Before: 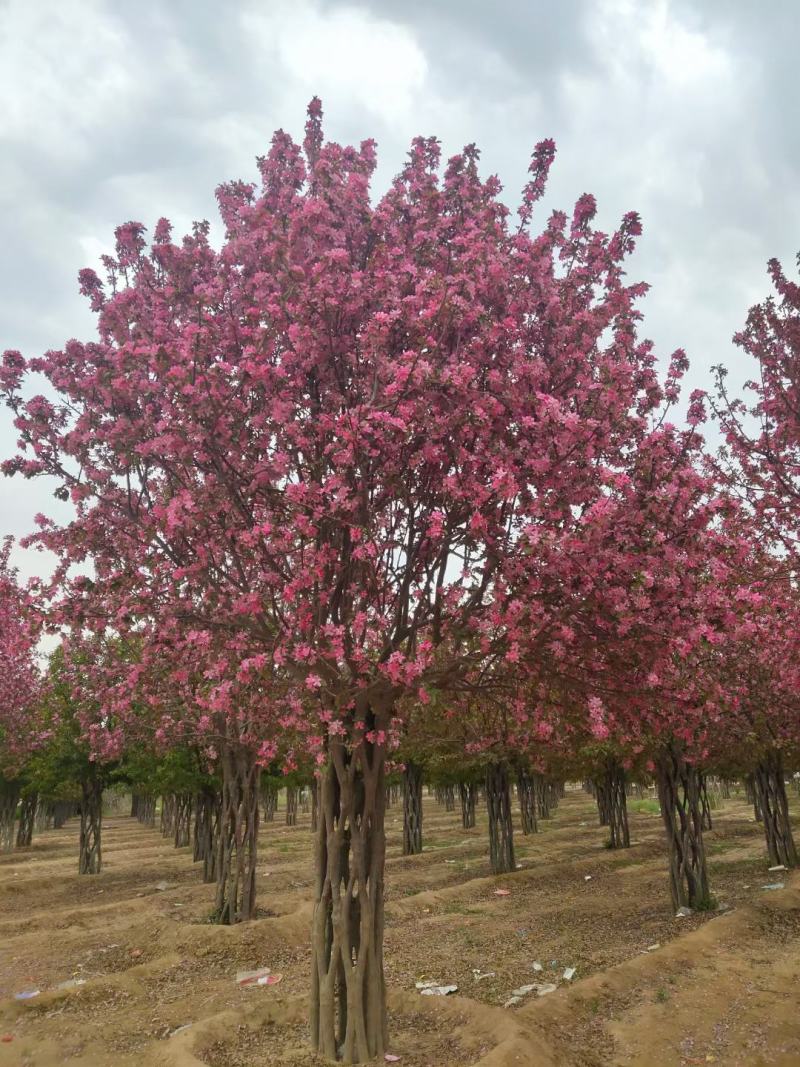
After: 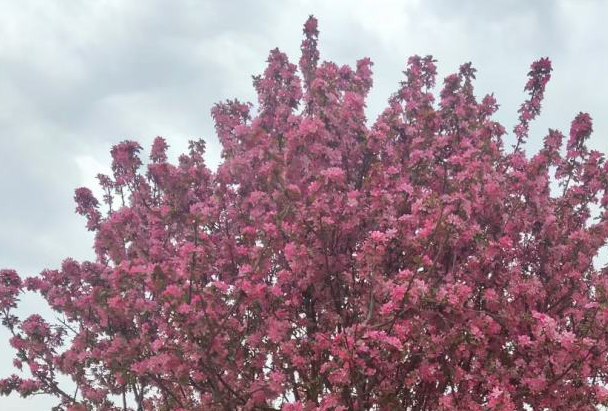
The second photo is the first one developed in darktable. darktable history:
crop: left 0.581%, top 7.649%, right 23.388%, bottom 53.822%
